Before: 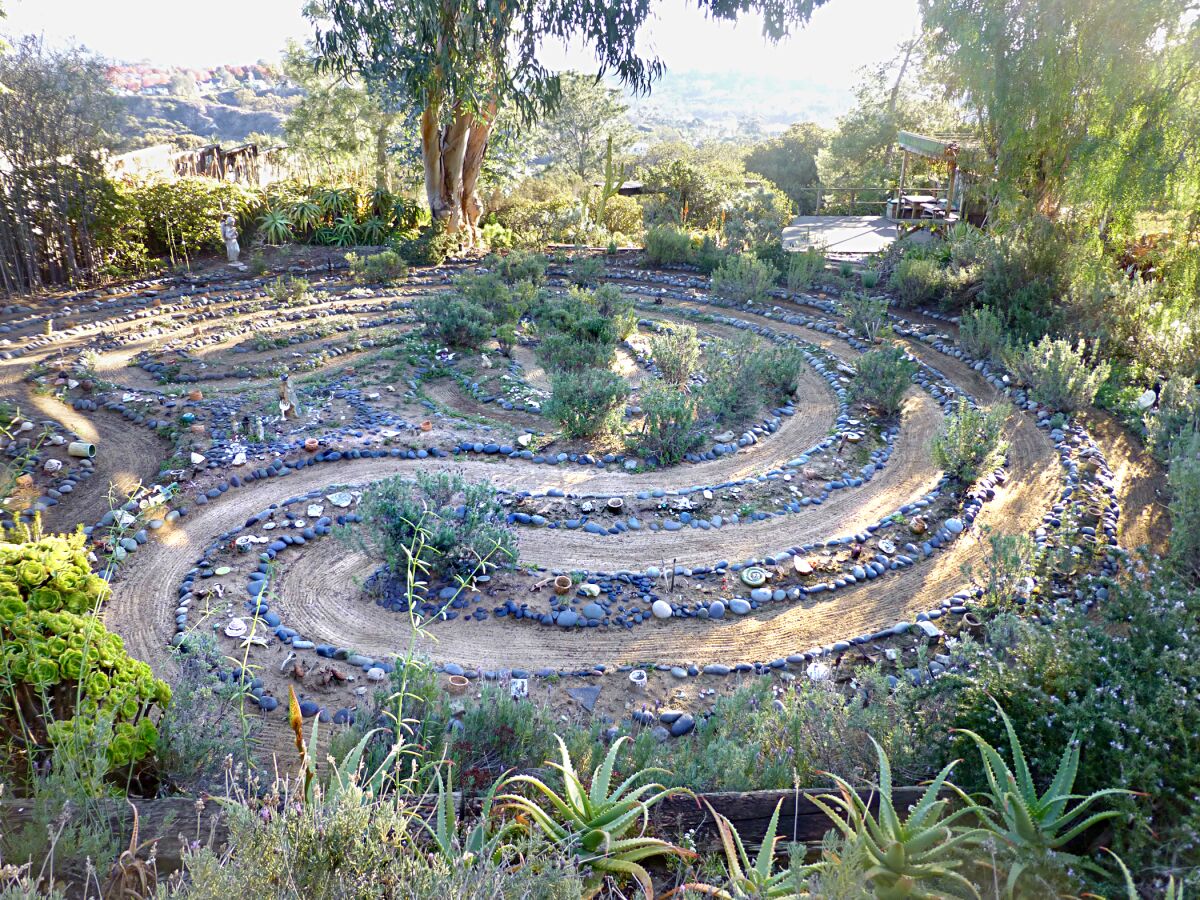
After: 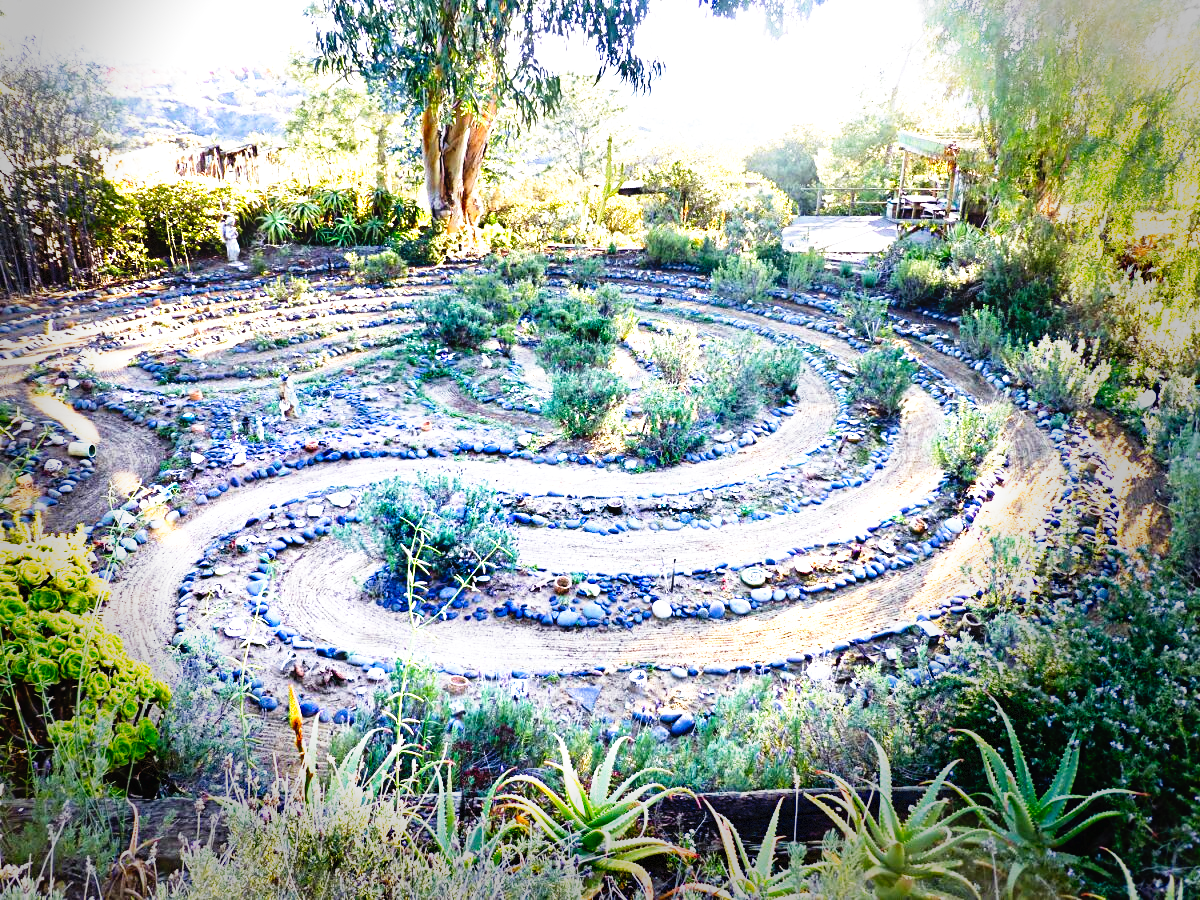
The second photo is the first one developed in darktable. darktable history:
tone curve: curves: ch0 [(0, 0) (0.003, 0.03) (0.011, 0.022) (0.025, 0.018) (0.044, 0.031) (0.069, 0.035) (0.1, 0.04) (0.136, 0.046) (0.177, 0.063) (0.224, 0.087) (0.277, 0.15) (0.335, 0.252) (0.399, 0.354) (0.468, 0.475) (0.543, 0.602) (0.623, 0.73) (0.709, 0.856) (0.801, 0.945) (0.898, 0.987) (1, 1)], preserve colors none
vignetting: fall-off start 68.33%, fall-off radius 30%, saturation 0.042, center (-0.066, -0.311), width/height ratio 0.992, shape 0.85, dithering 8-bit output
exposure: black level correction 0, exposure 0.7 EV, compensate exposure bias true, compensate highlight preservation false
